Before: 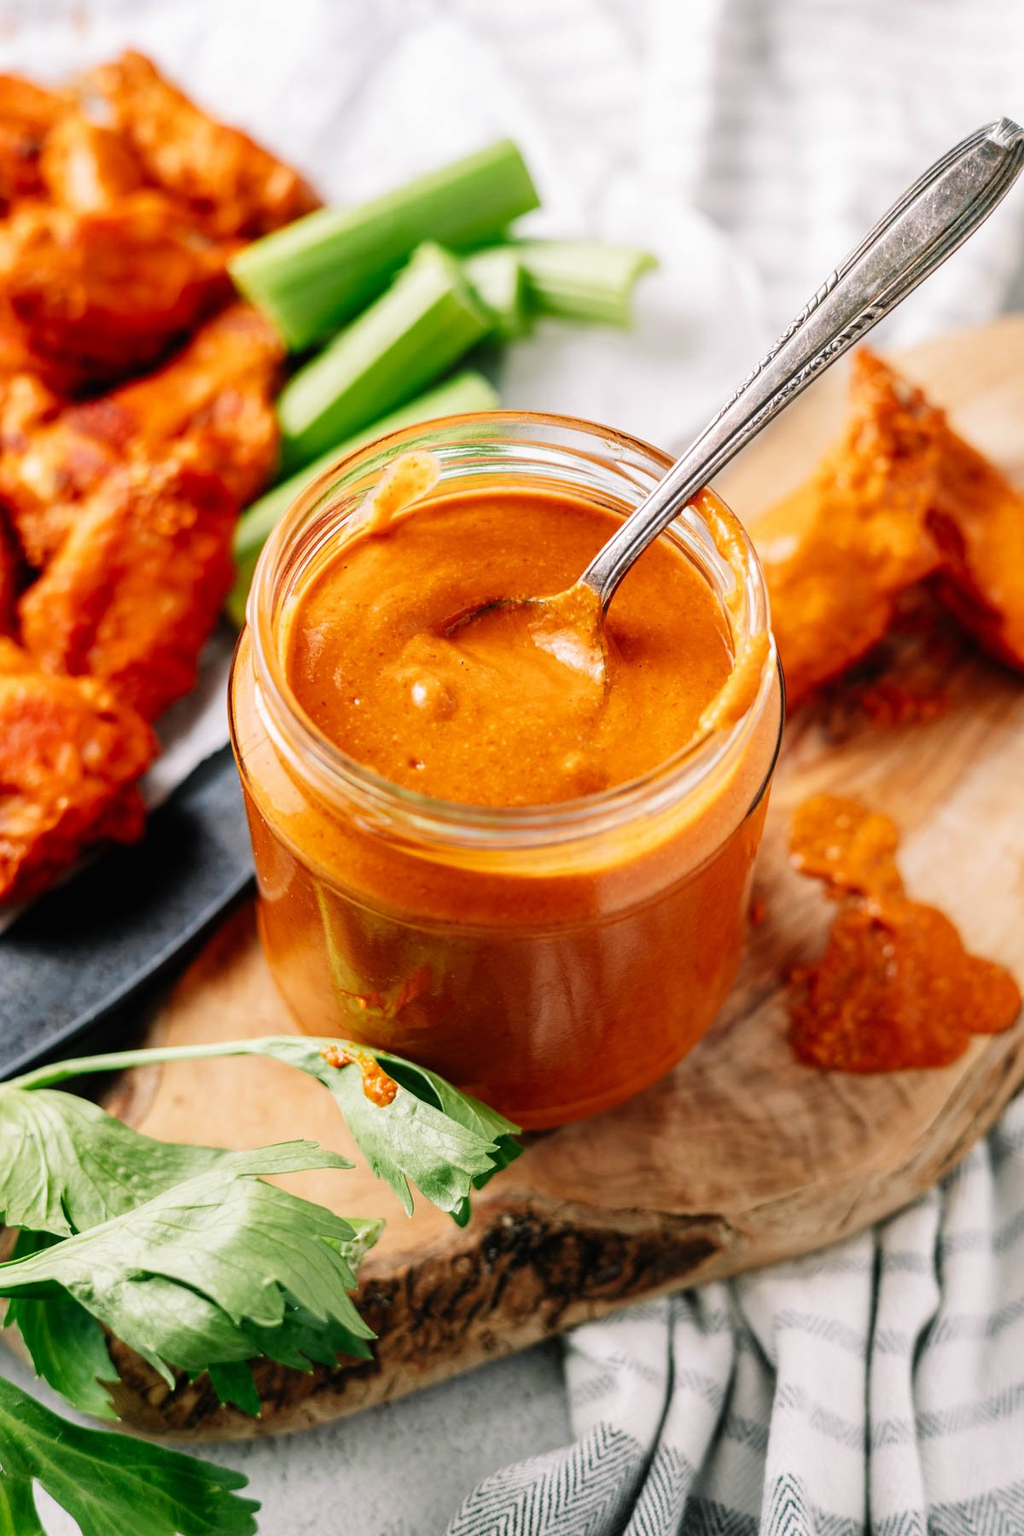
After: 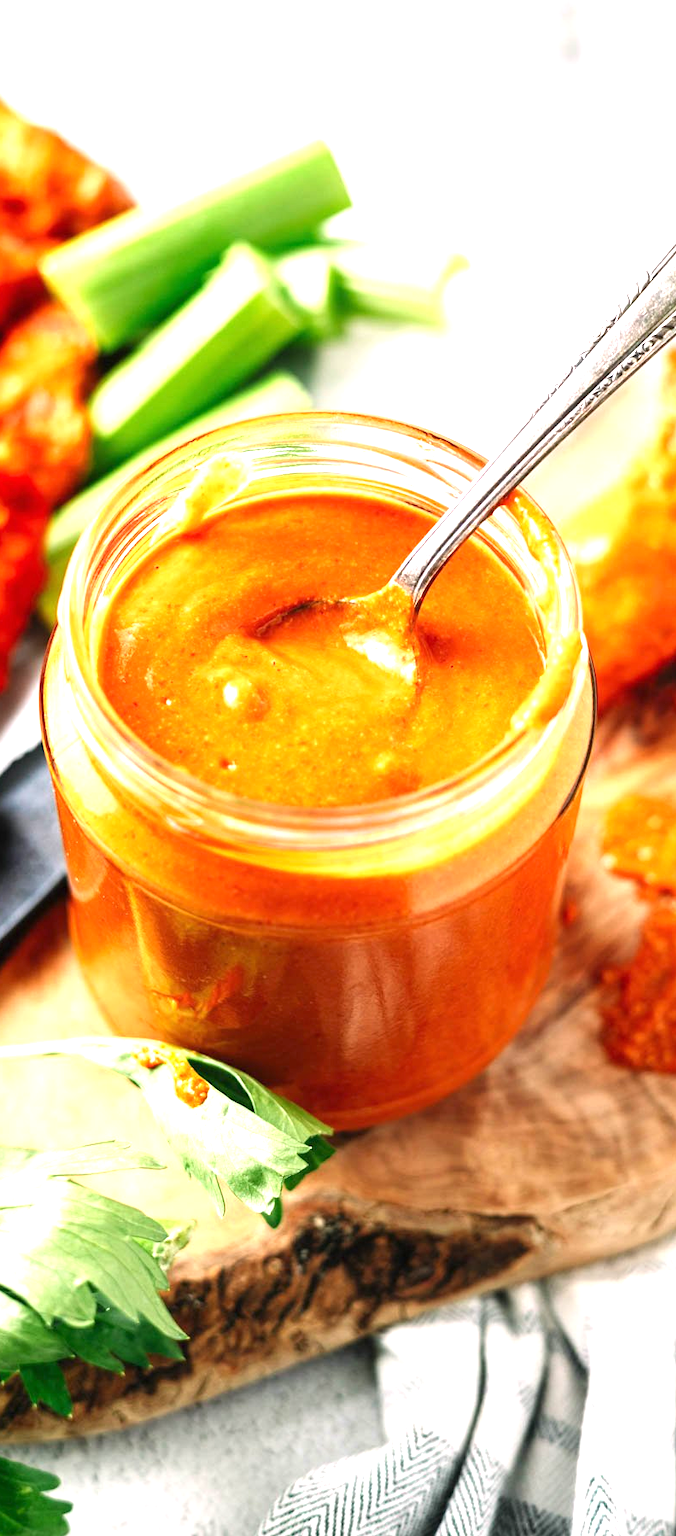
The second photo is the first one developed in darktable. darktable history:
exposure: black level correction 0, exposure 1.1 EV, compensate exposure bias true, compensate highlight preservation false
crop and rotate: left 18.442%, right 15.508%
